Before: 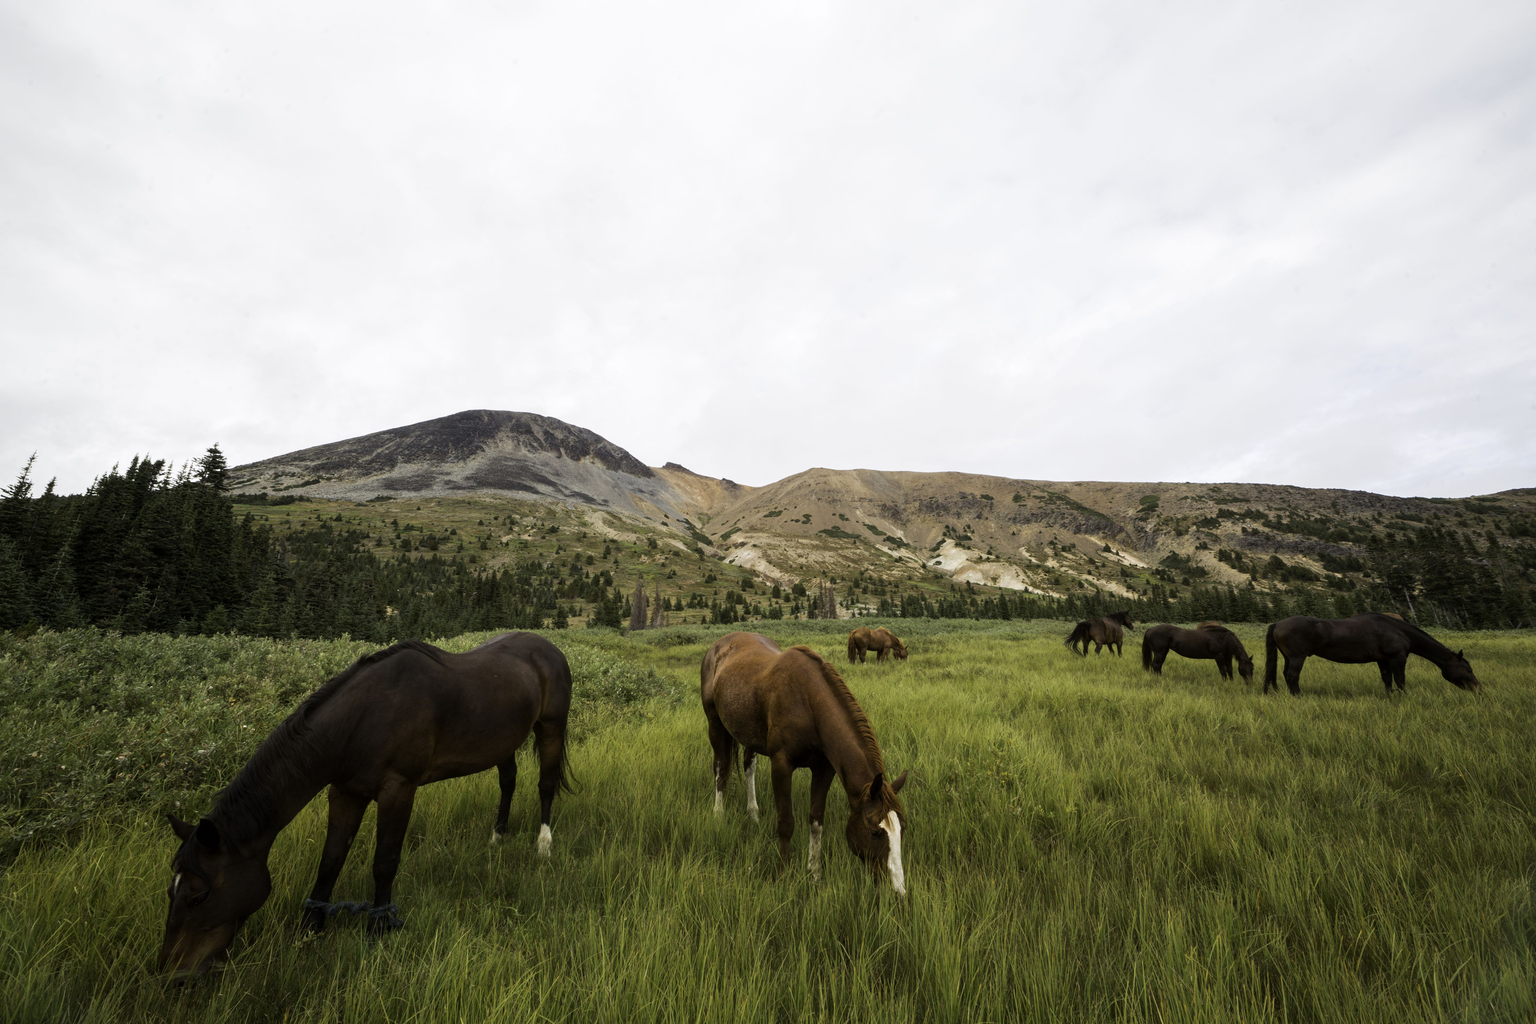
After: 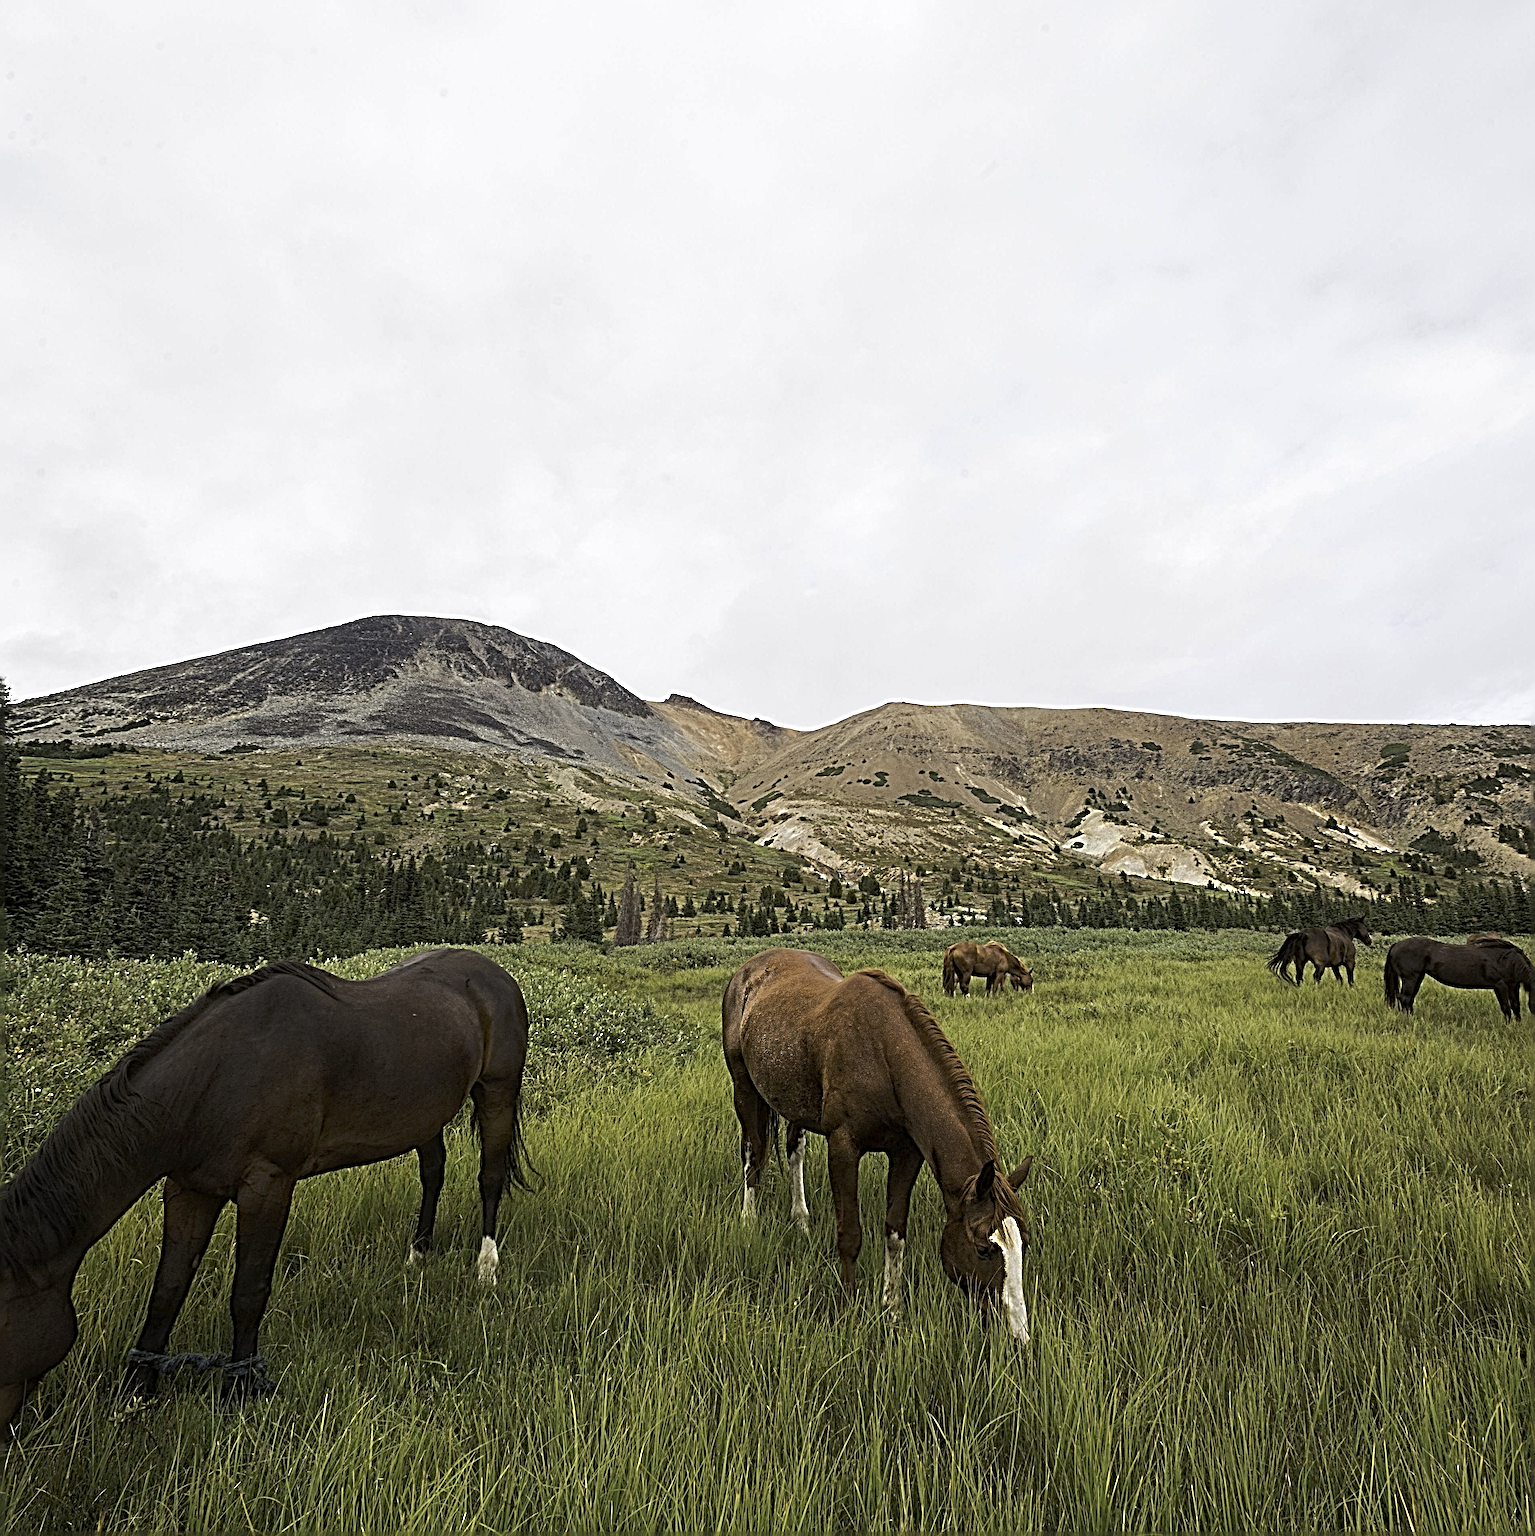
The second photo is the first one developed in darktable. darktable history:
sharpen: radius 6.296, amount 1.788, threshold 0.077
crop and rotate: left 14.306%, right 19.056%
tone curve: curves: ch0 [(0, 0) (0.003, 0.023) (0.011, 0.033) (0.025, 0.057) (0.044, 0.099) (0.069, 0.132) (0.1, 0.155) (0.136, 0.179) (0.177, 0.213) (0.224, 0.255) (0.277, 0.299) (0.335, 0.347) (0.399, 0.407) (0.468, 0.473) (0.543, 0.546) (0.623, 0.619) (0.709, 0.698) (0.801, 0.775) (0.898, 0.871) (1, 1)], preserve colors none
